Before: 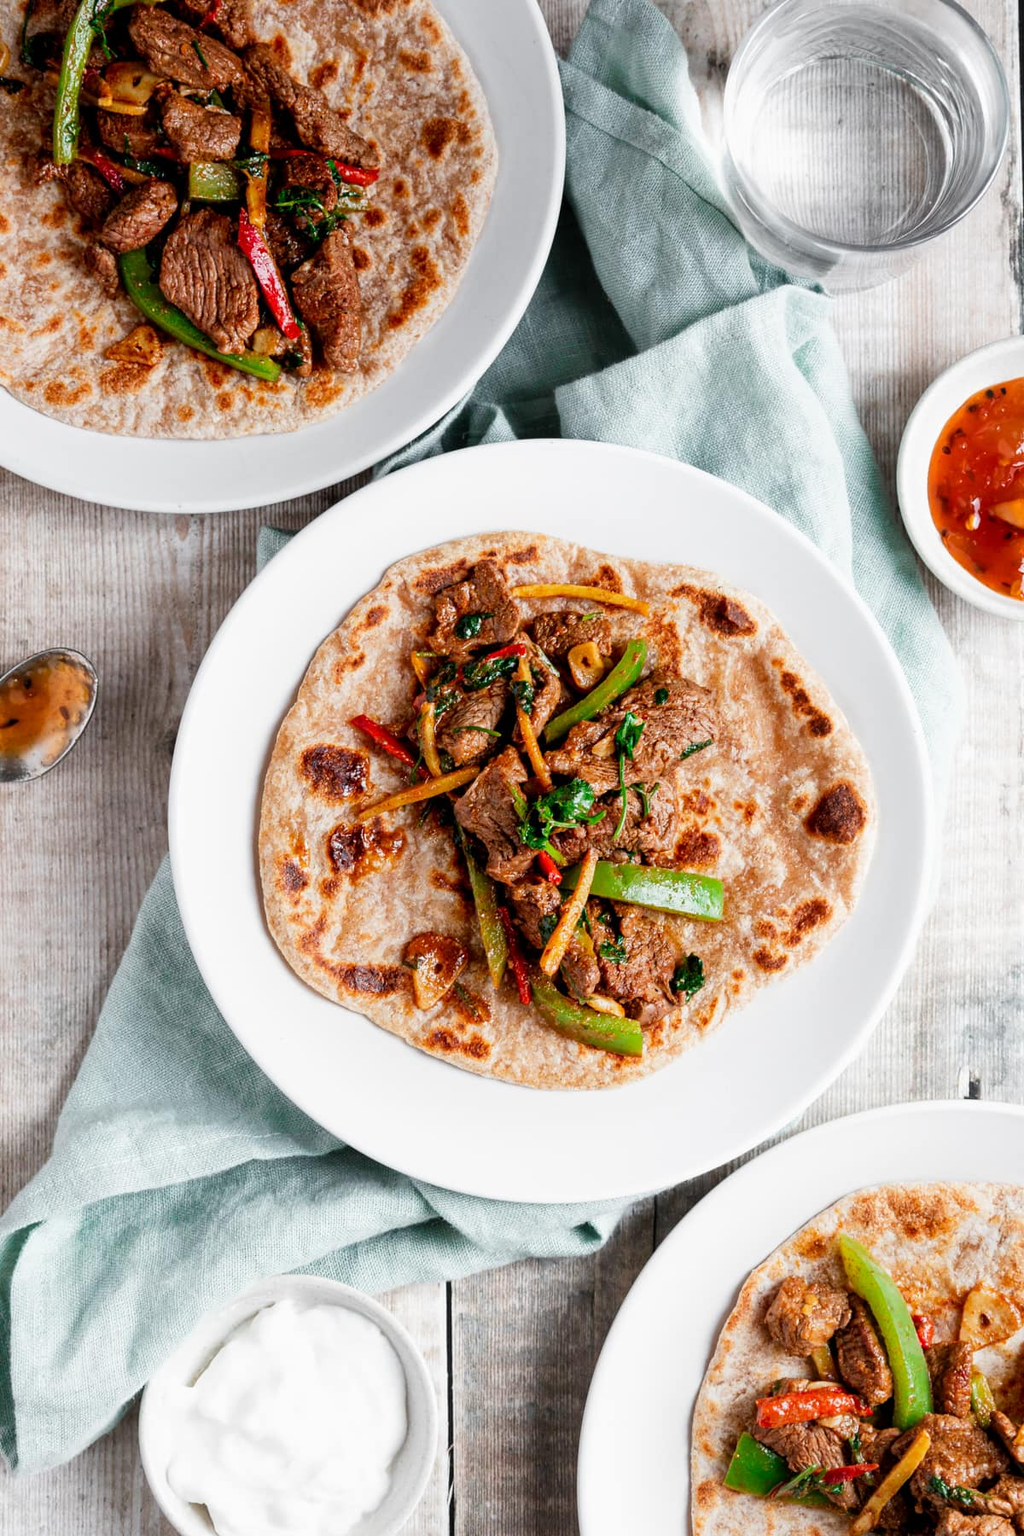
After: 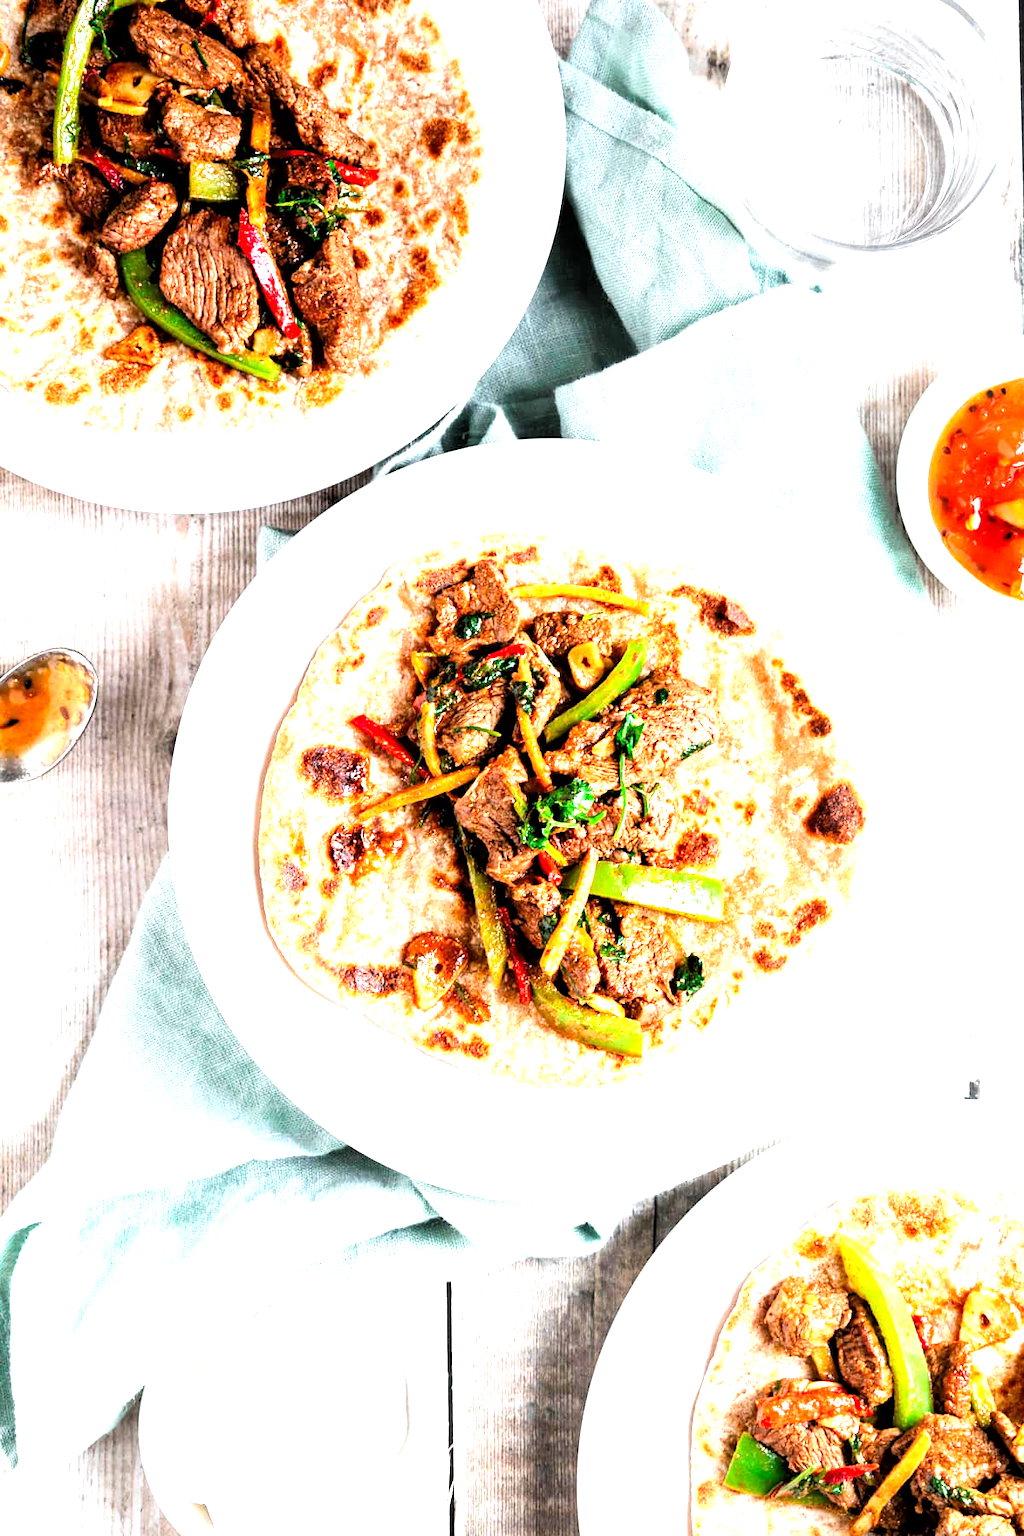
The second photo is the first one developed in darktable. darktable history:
exposure: black level correction 0.001, exposure 1.719 EV, compensate exposure bias true, compensate highlight preservation false
tone curve: curves: ch0 [(0, 0) (0.118, 0.034) (0.182, 0.124) (0.265, 0.214) (0.504, 0.508) (0.783, 0.825) (1, 1)], color space Lab, linked channels, preserve colors none
